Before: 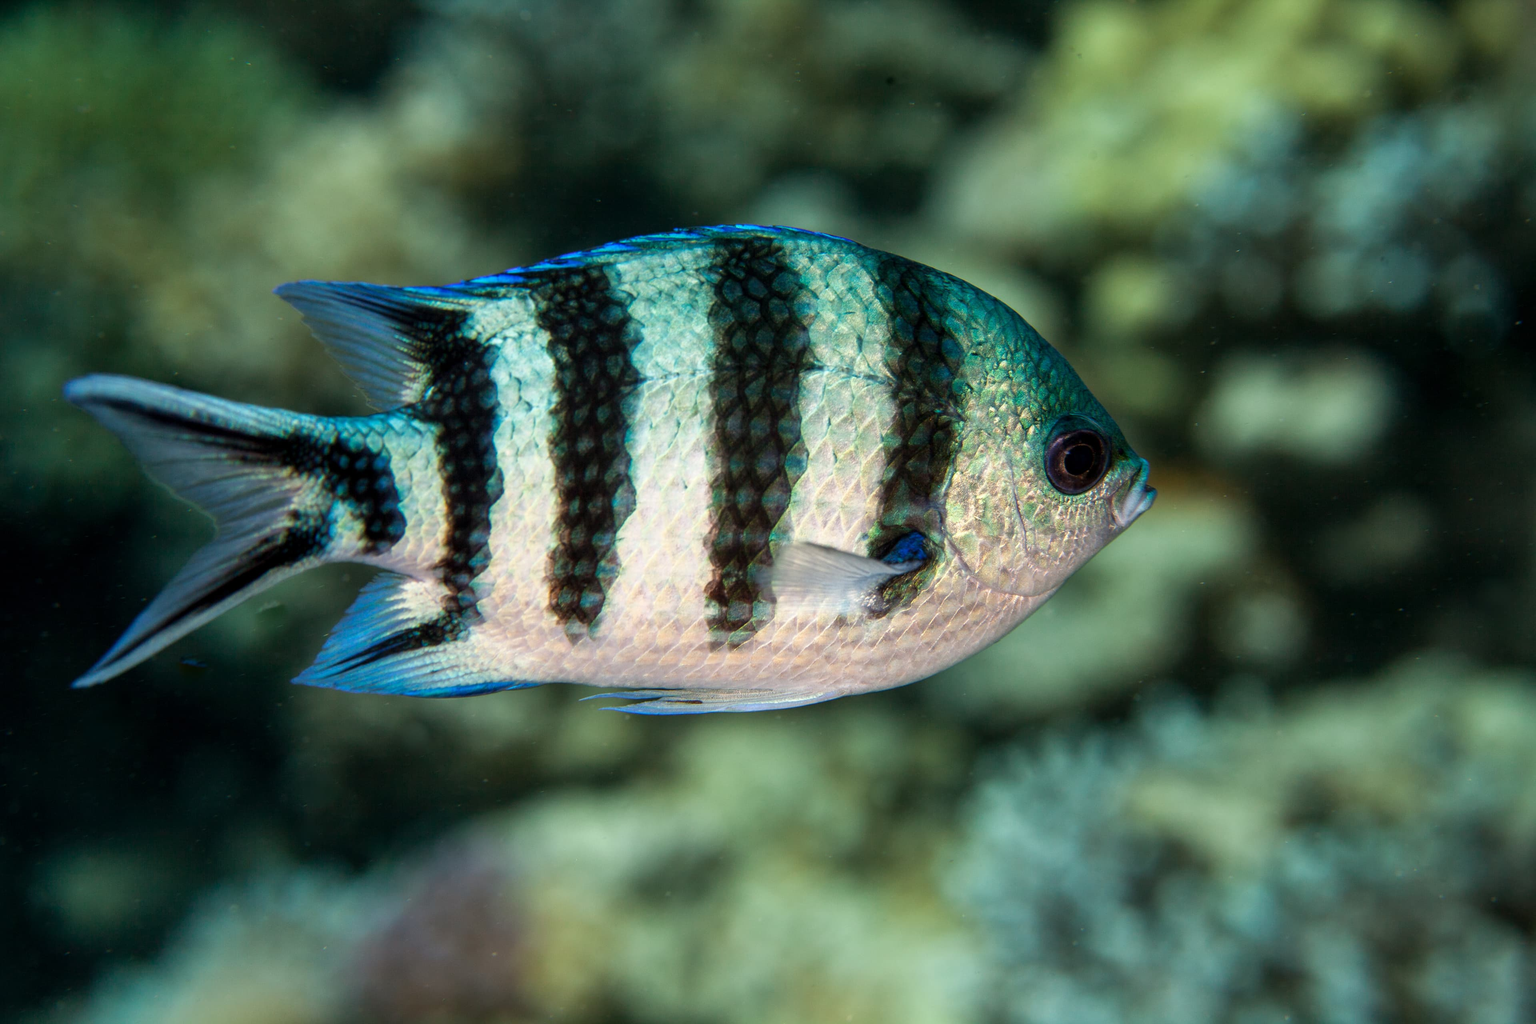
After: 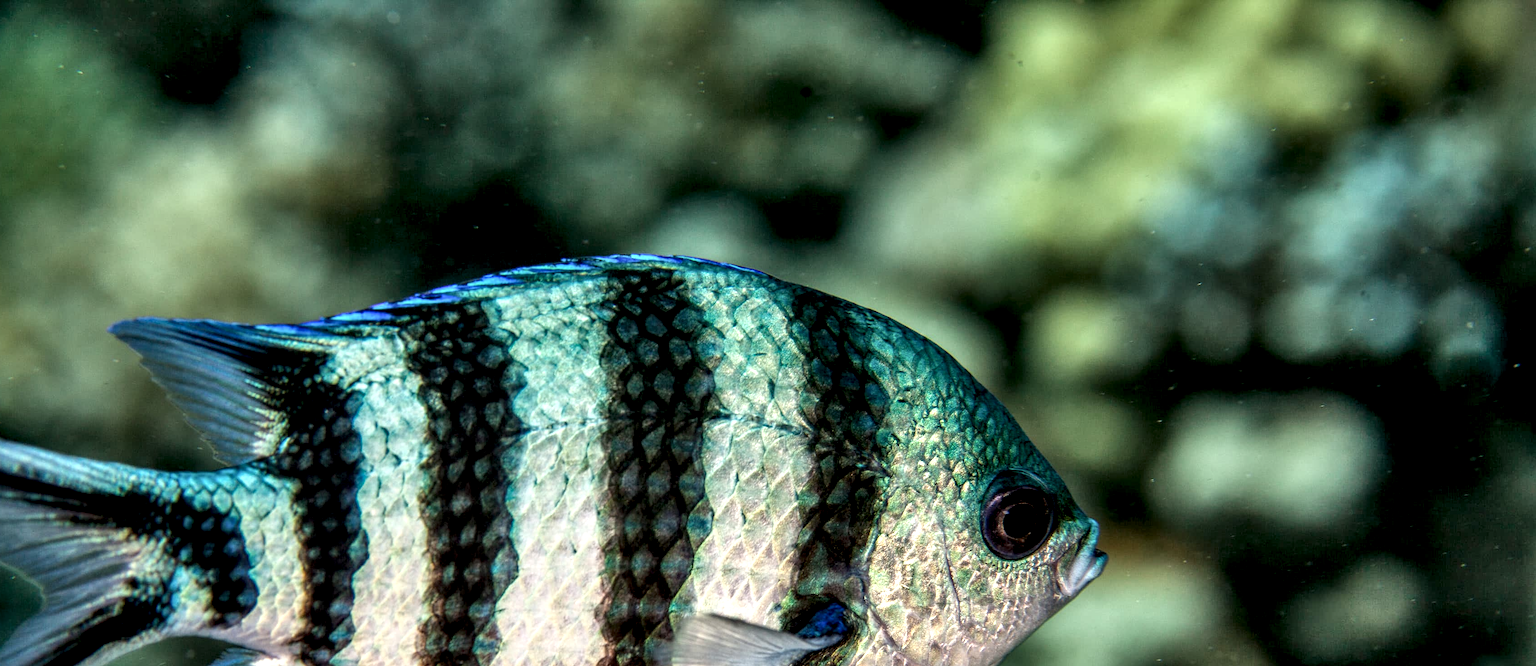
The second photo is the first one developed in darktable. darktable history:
local contrast: highlights 19%, detail 187%
crop and rotate: left 11.6%, bottom 42.455%
shadows and highlights: low approximation 0.01, soften with gaussian
